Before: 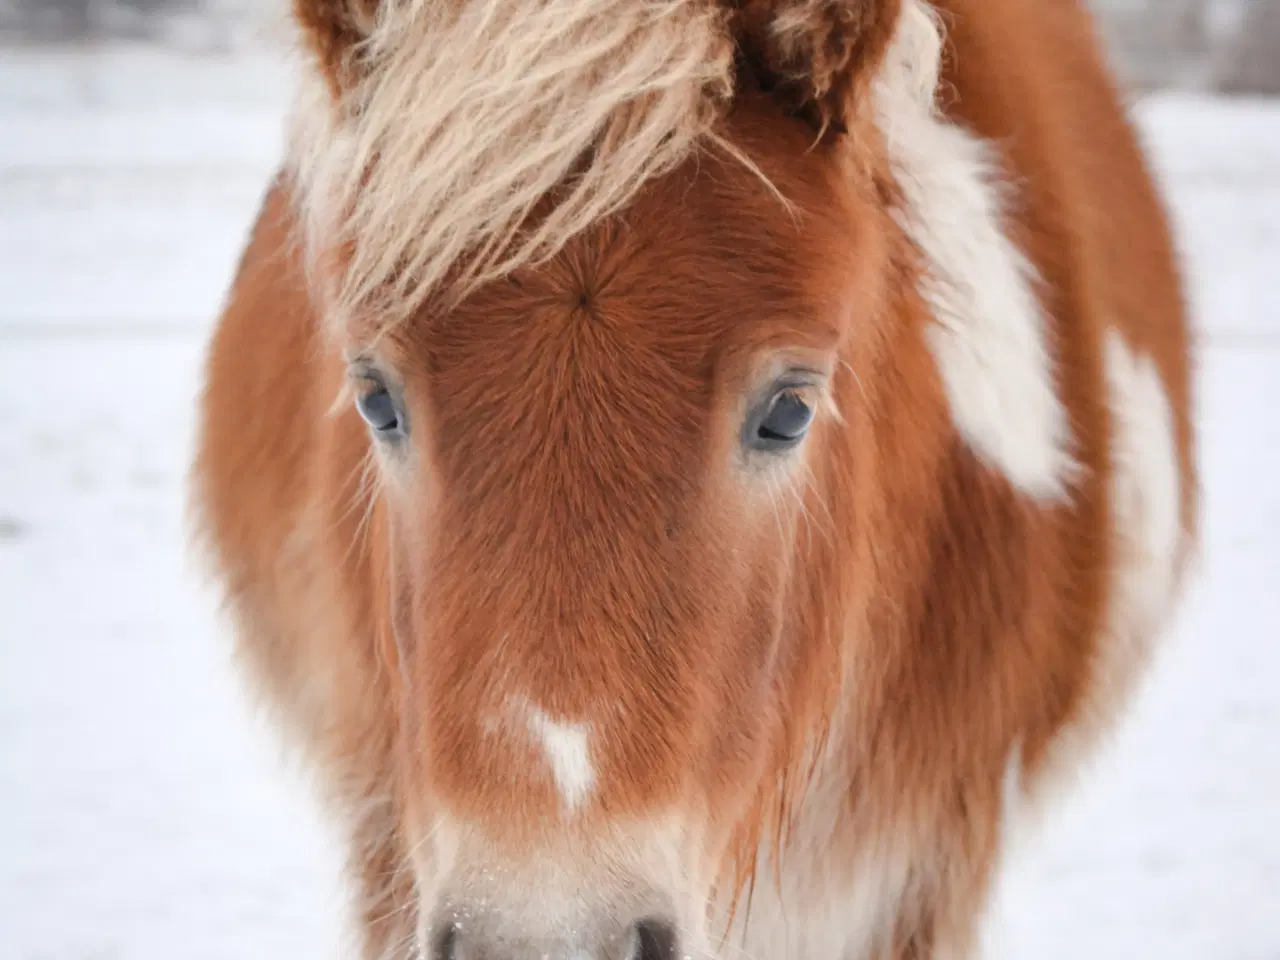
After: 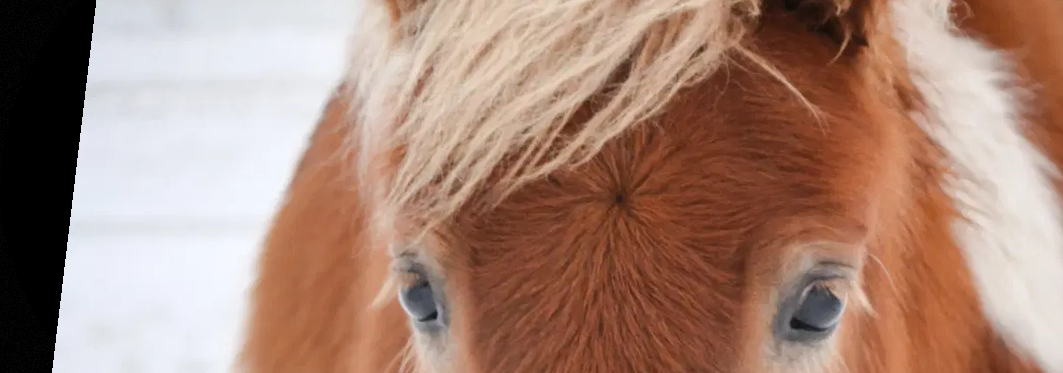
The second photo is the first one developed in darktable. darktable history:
vignetting: fall-off start 100%, brightness -0.406, saturation -0.3, width/height ratio 1.324, dithering 8-bit output, unbound false
crop: left 0.579%, top 7.627%, right 23.167%, bottom 54.275%
rotate and perspective: rotation 0.128°, lens shift (vertical) -0.181, lens shift (horizontal) -0.044, shear 0.001, automatic cropping off
